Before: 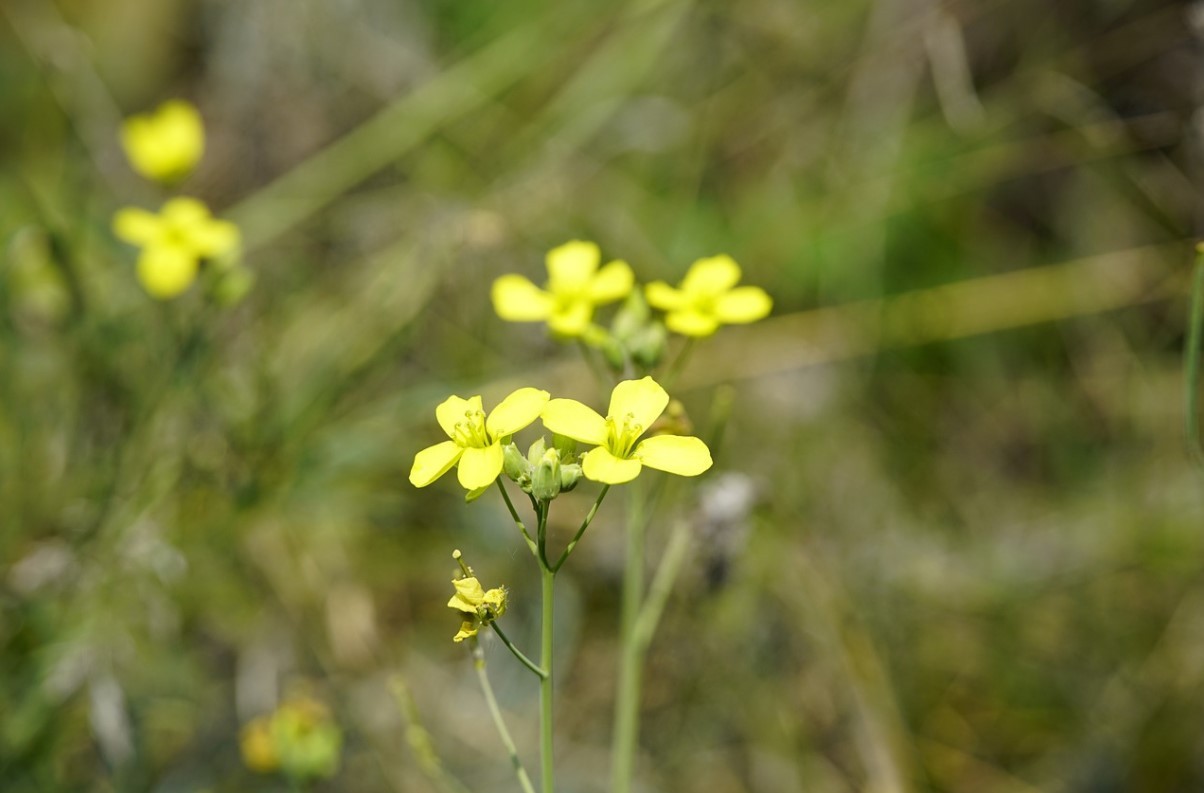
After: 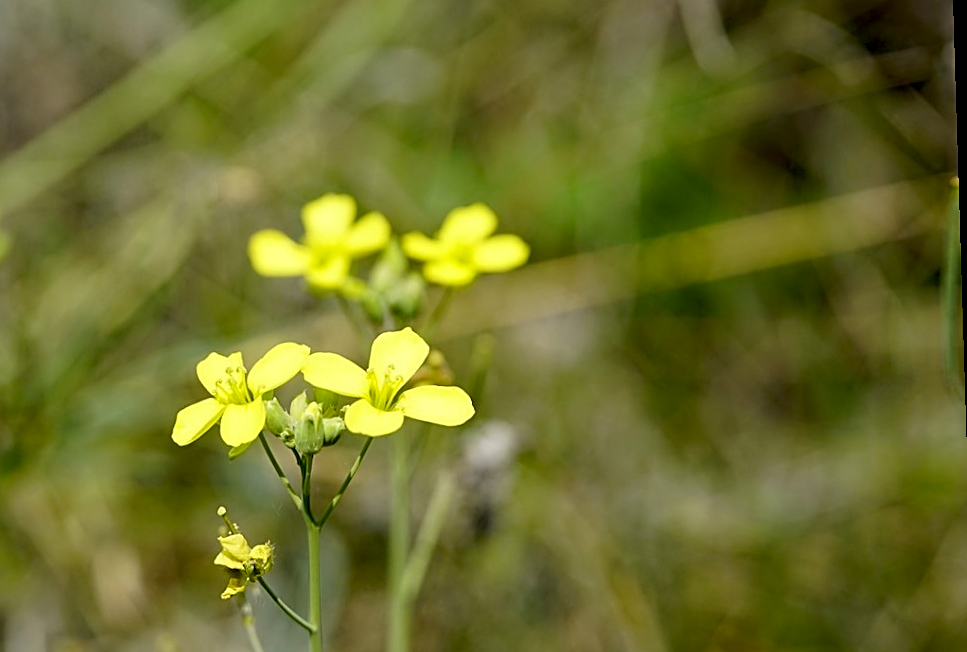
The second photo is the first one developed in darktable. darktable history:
crop and rotate: left 20.74%, top 7.912%, right 0.375%, bottom 13.378%
sharpen: on, module defaults
exposure: black level correction 0.012, compensate highlight preservation false
white balance: emerald 1
rotate and perspective: rotation -1.77°, lens shift (horizontal) 0.004, automatic cropping off
